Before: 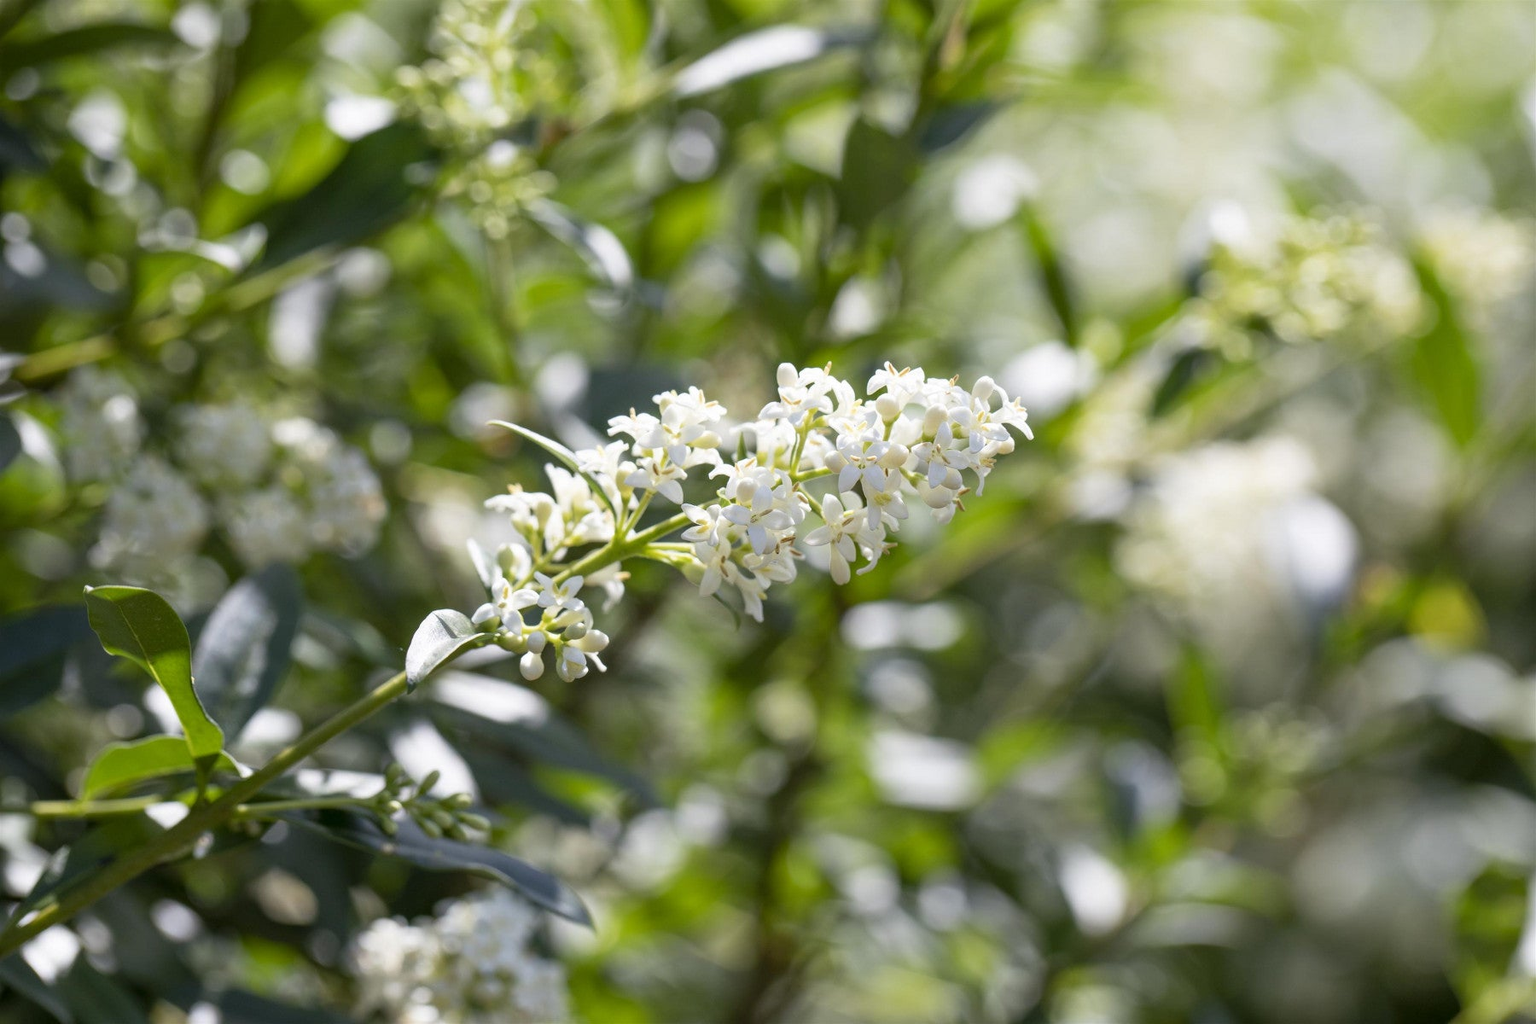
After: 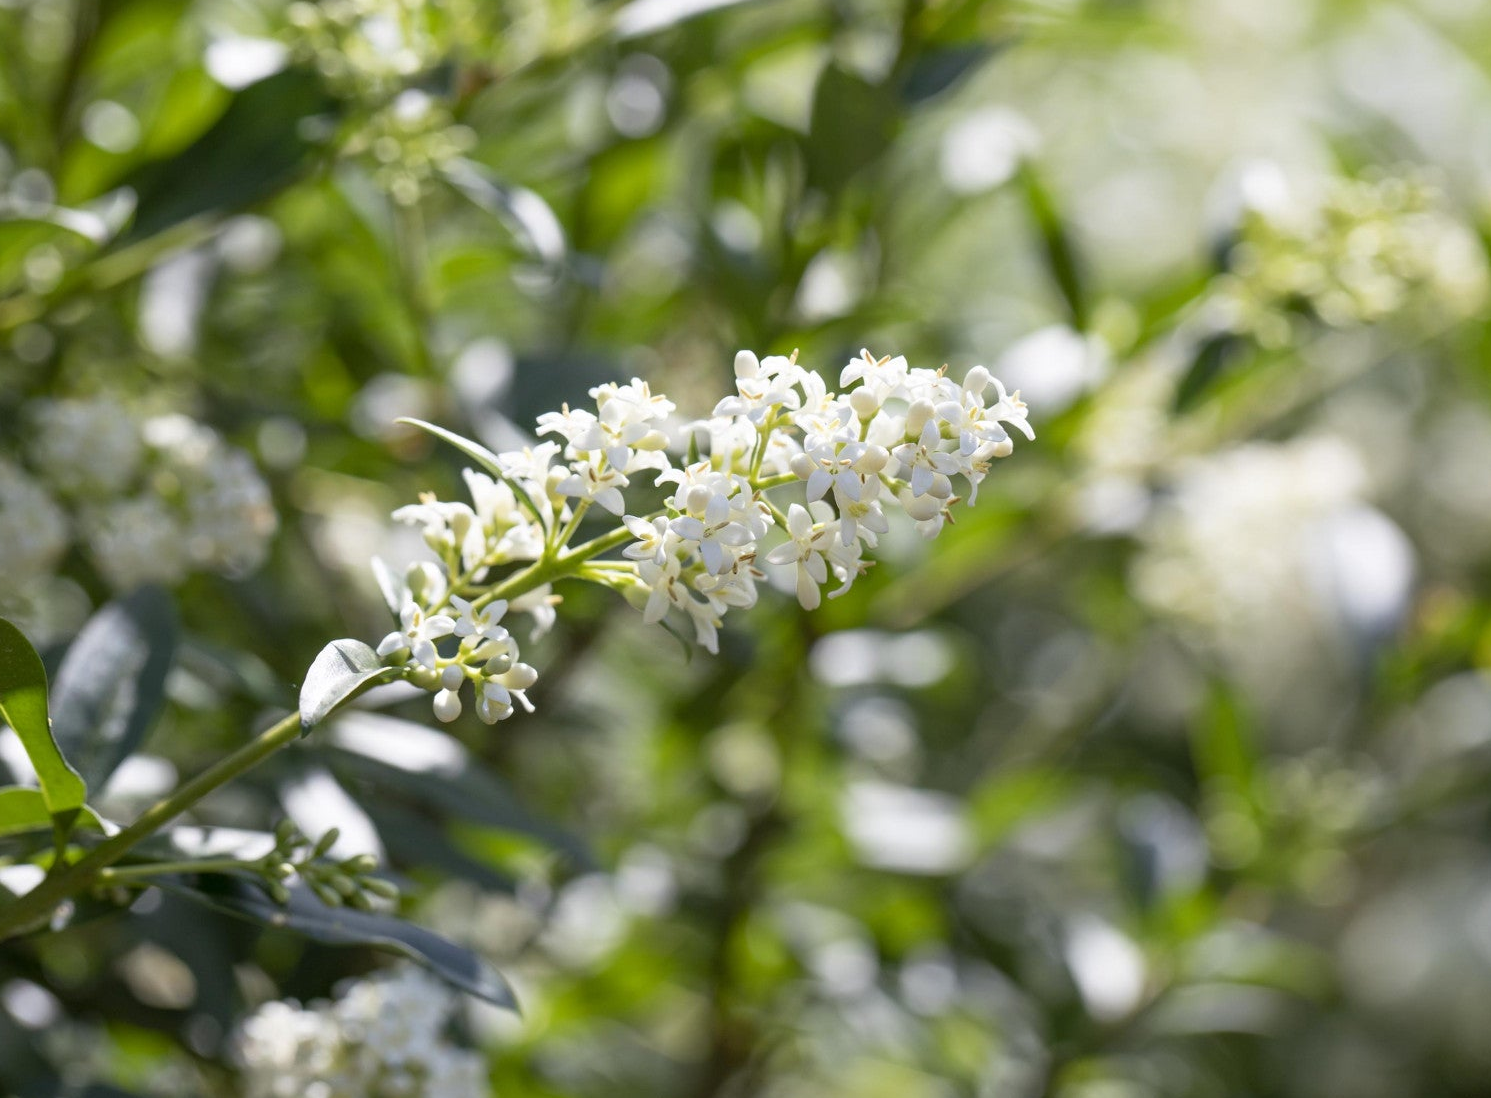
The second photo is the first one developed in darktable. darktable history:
tone equalizer: on, module defaults
crop: left 9.807%, top 6.259%, right 7.334%, bottom 2.177%
